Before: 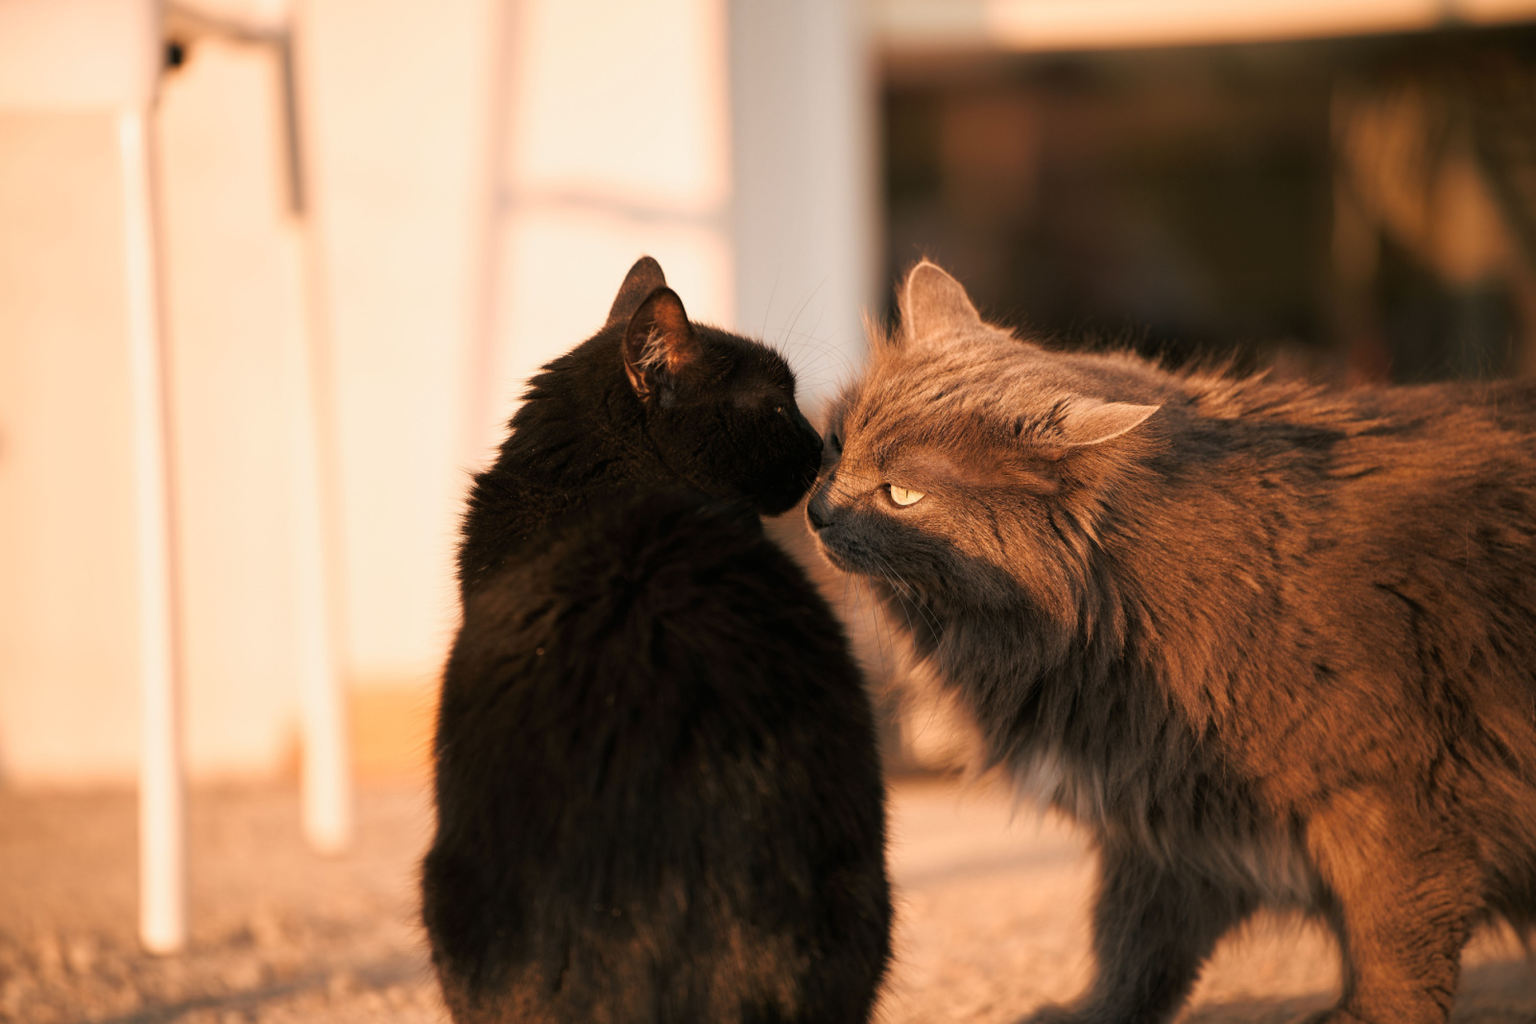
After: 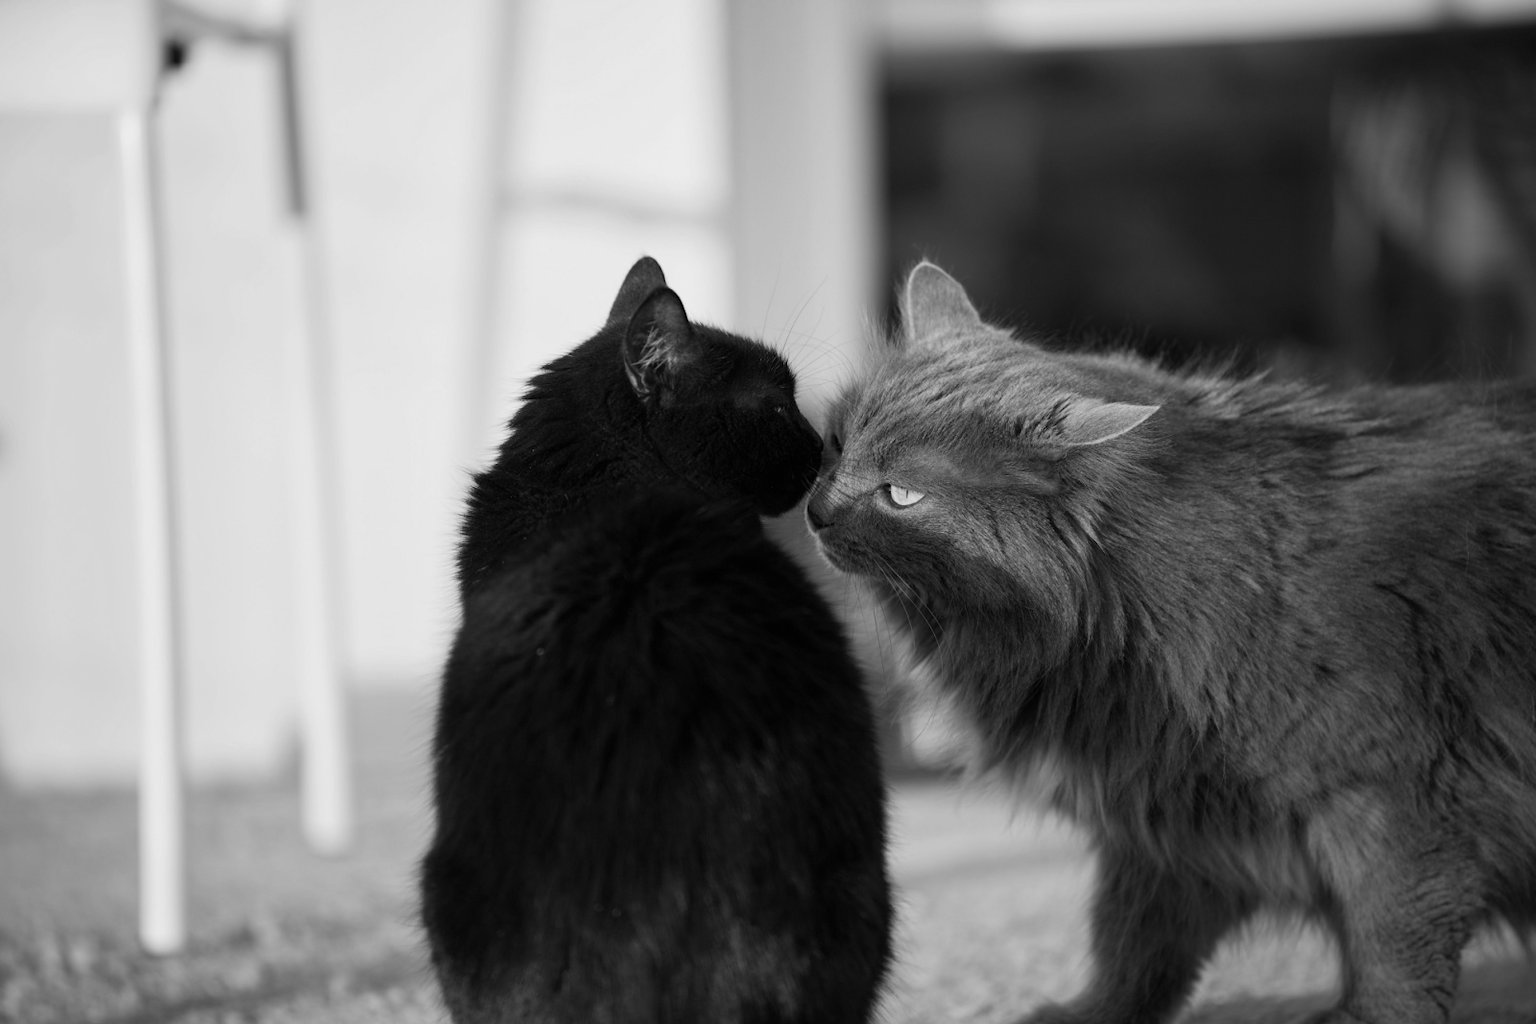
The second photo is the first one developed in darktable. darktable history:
color calibration: output gray [0.22, 0.42, 0.37, 0], illuminant custom, x 0.368, y 0.373, temperature 4331.07 K
